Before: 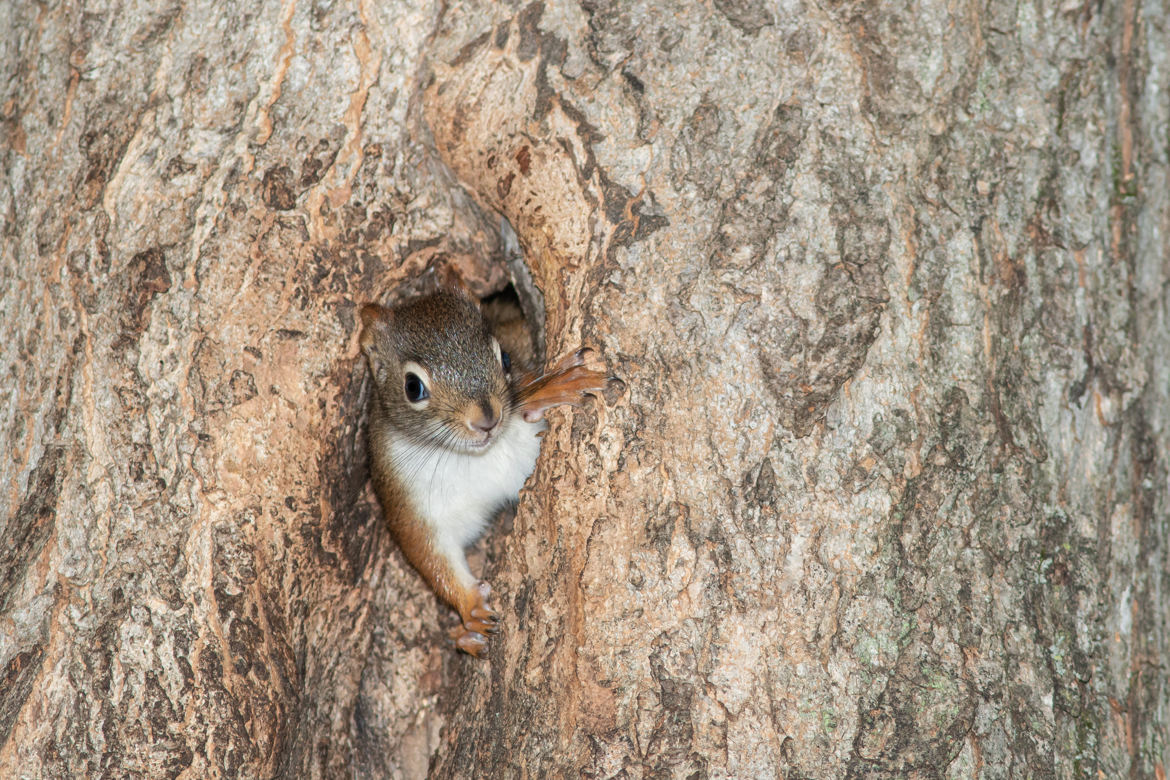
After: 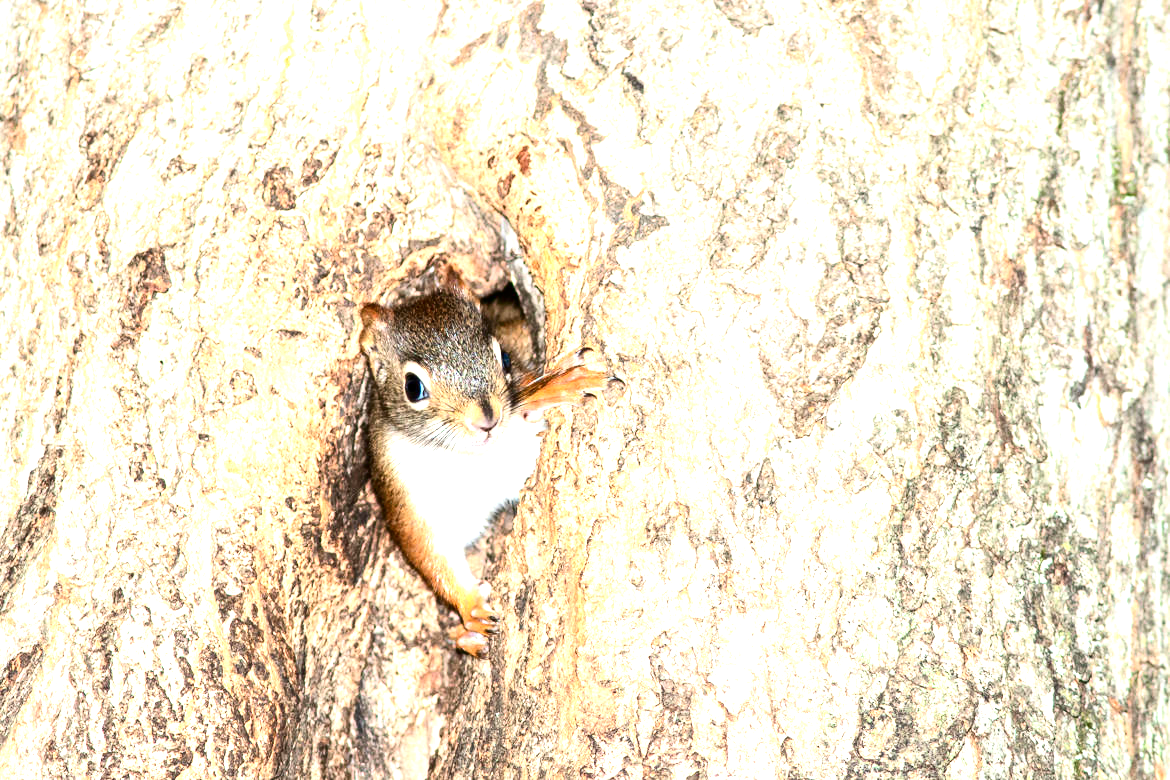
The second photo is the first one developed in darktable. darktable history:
tone equalizer: -8 EV -0.384 EV, -7 EV -0.428 EV, -6 EV -0.308 EV, -5 EV -0.238 EV, -3 EV 0.246 EV, -2 EV 0.362 EV, -1 EV 0.395 EV, +0 EV 0.439 EV, luminance estimator HSV value / RGB max
contrast brightness saturation: contrast 0.223, brightness -0.183, saturation 0.23
exposure: black level correction 0, exposure 1.375 EV, compensate highlight preservation false
